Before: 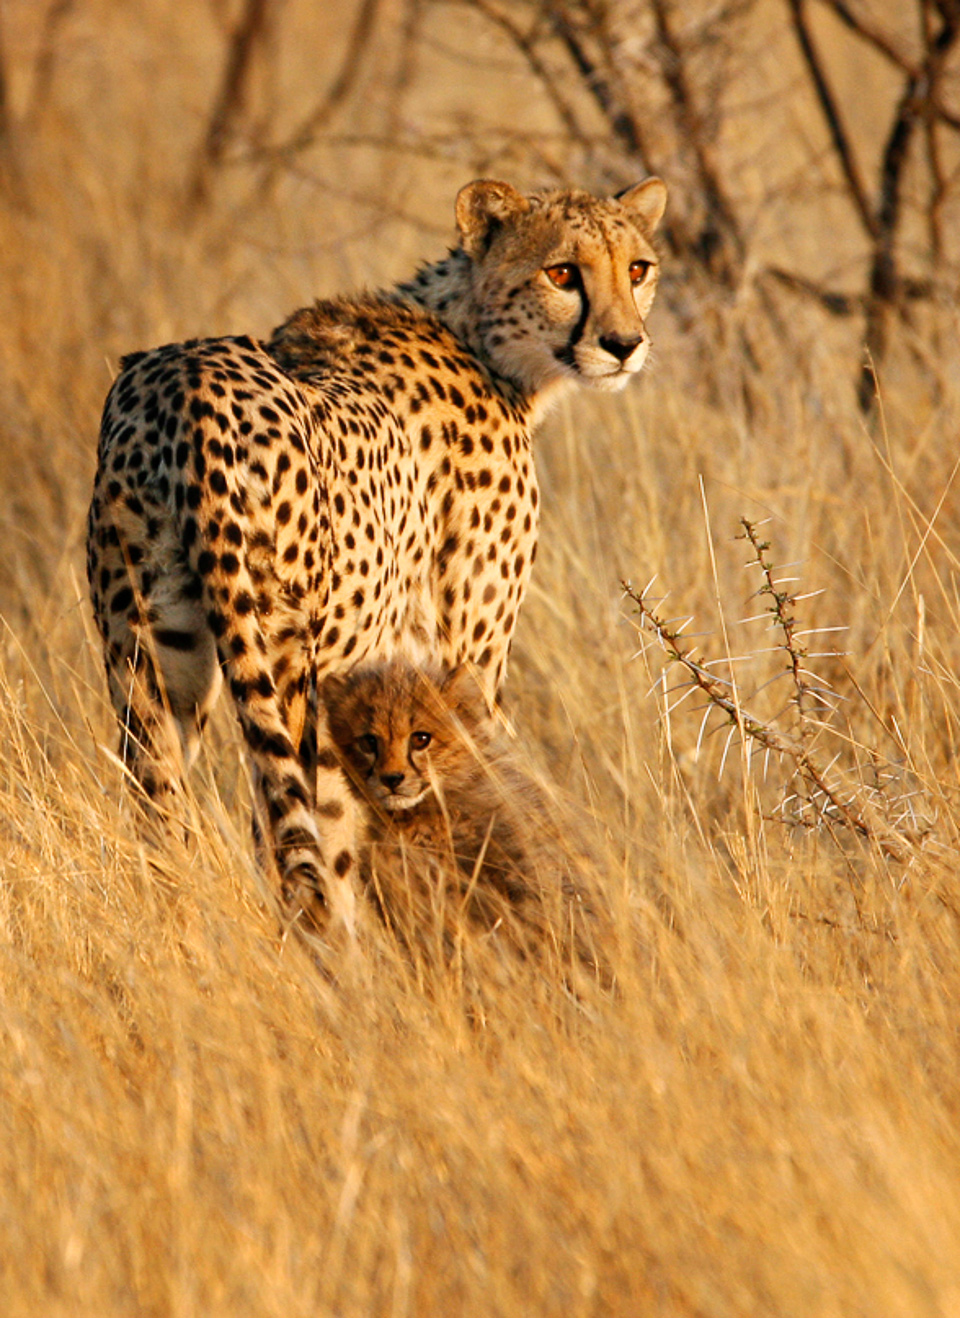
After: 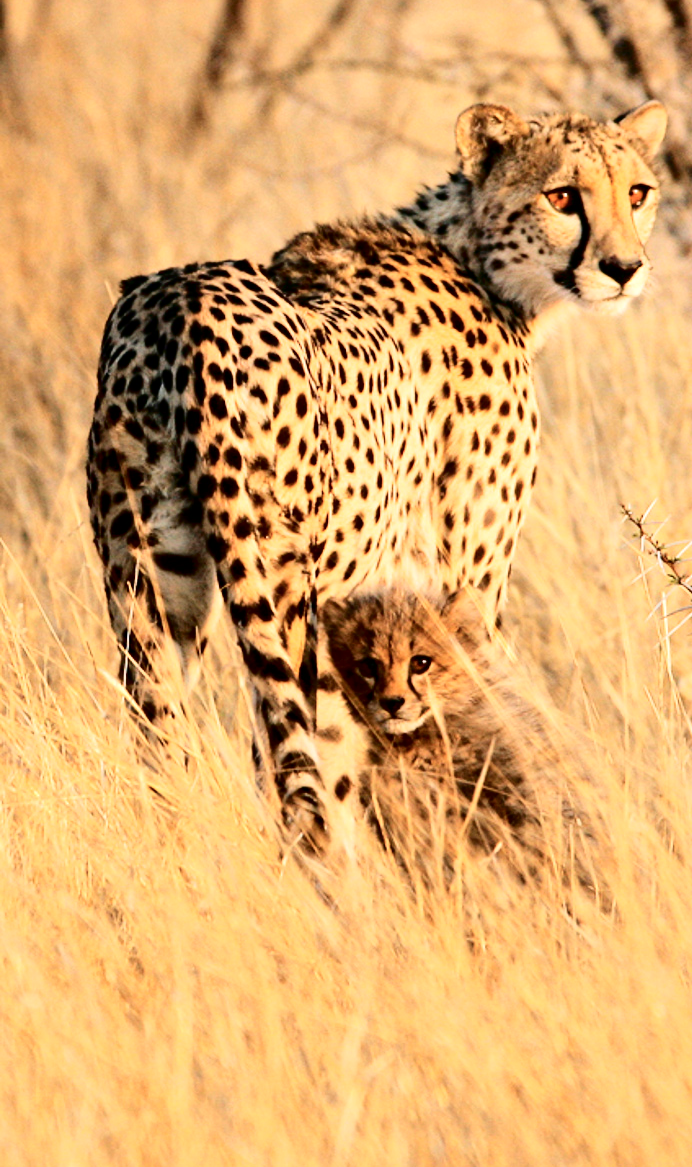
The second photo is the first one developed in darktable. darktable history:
crop: top 5.794%, right 27.896%, bottom 5.612%
local contrast: mode bilateral grid, contrast 19, coarseness 51, detail 121%, midtone range 0.2
tone curve: curves: ch0 [(0, 0) (0.003, 0.001) (0.011, 0.004) (0.025, 0.008) (0.044, 0.015) (0.069, 0.022) (0.1, 0.031) (0.136, 0.052) (0.177, 0.101) (0.224, 0.181) (0.277, 0.289) (0.335, 0.418) (0.399, 0.541) (0.468, 0.65) (0.543, 0.739) (0.623, 0.817) (0.709, 0.882) (0.801, 0.919) (0.898, 0.958) (1, 1)], color space Lab, independent channels, preserve colors none
